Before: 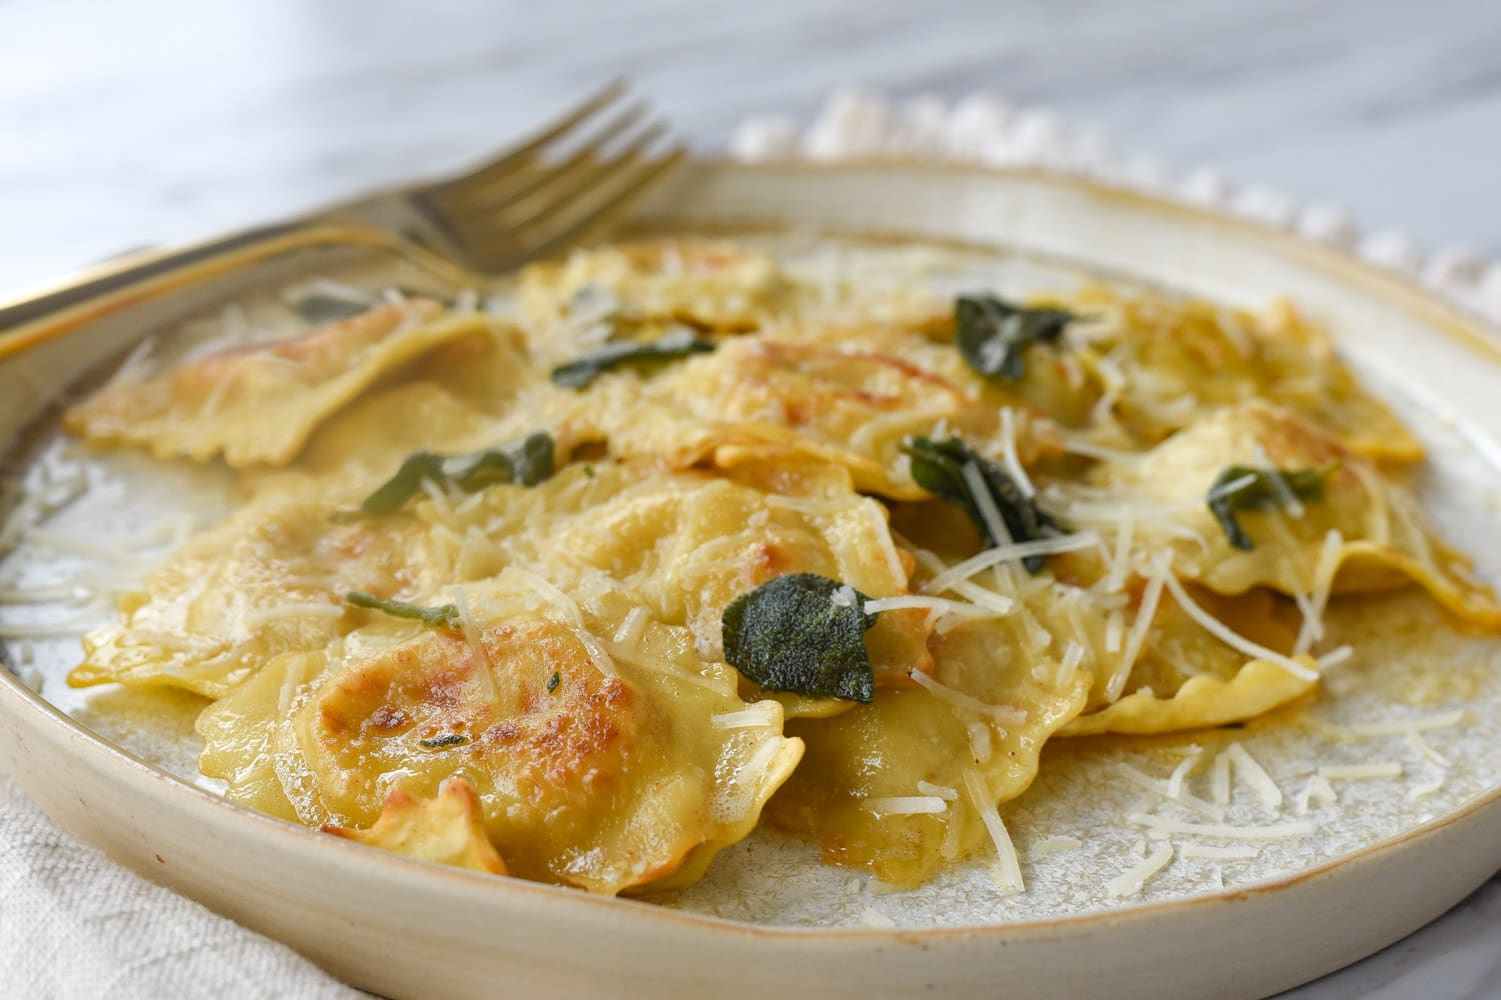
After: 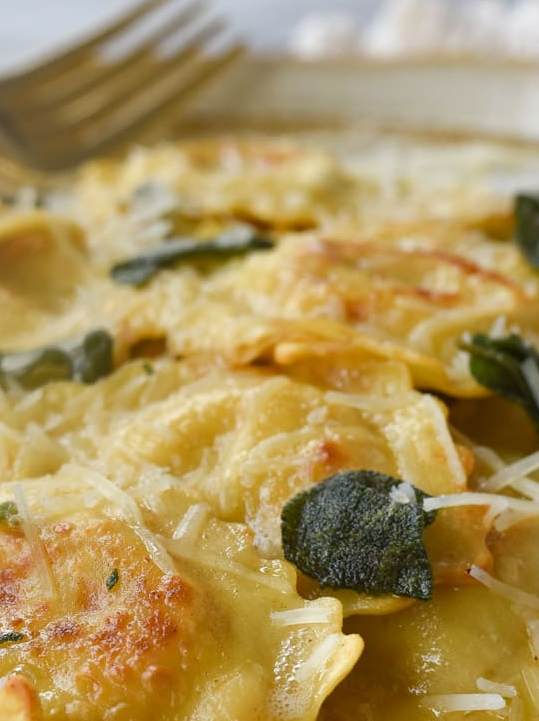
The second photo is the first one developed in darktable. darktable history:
crop and rotate: left 29.42%, top 10.378%, right 34.629%, bottom 17.426%
